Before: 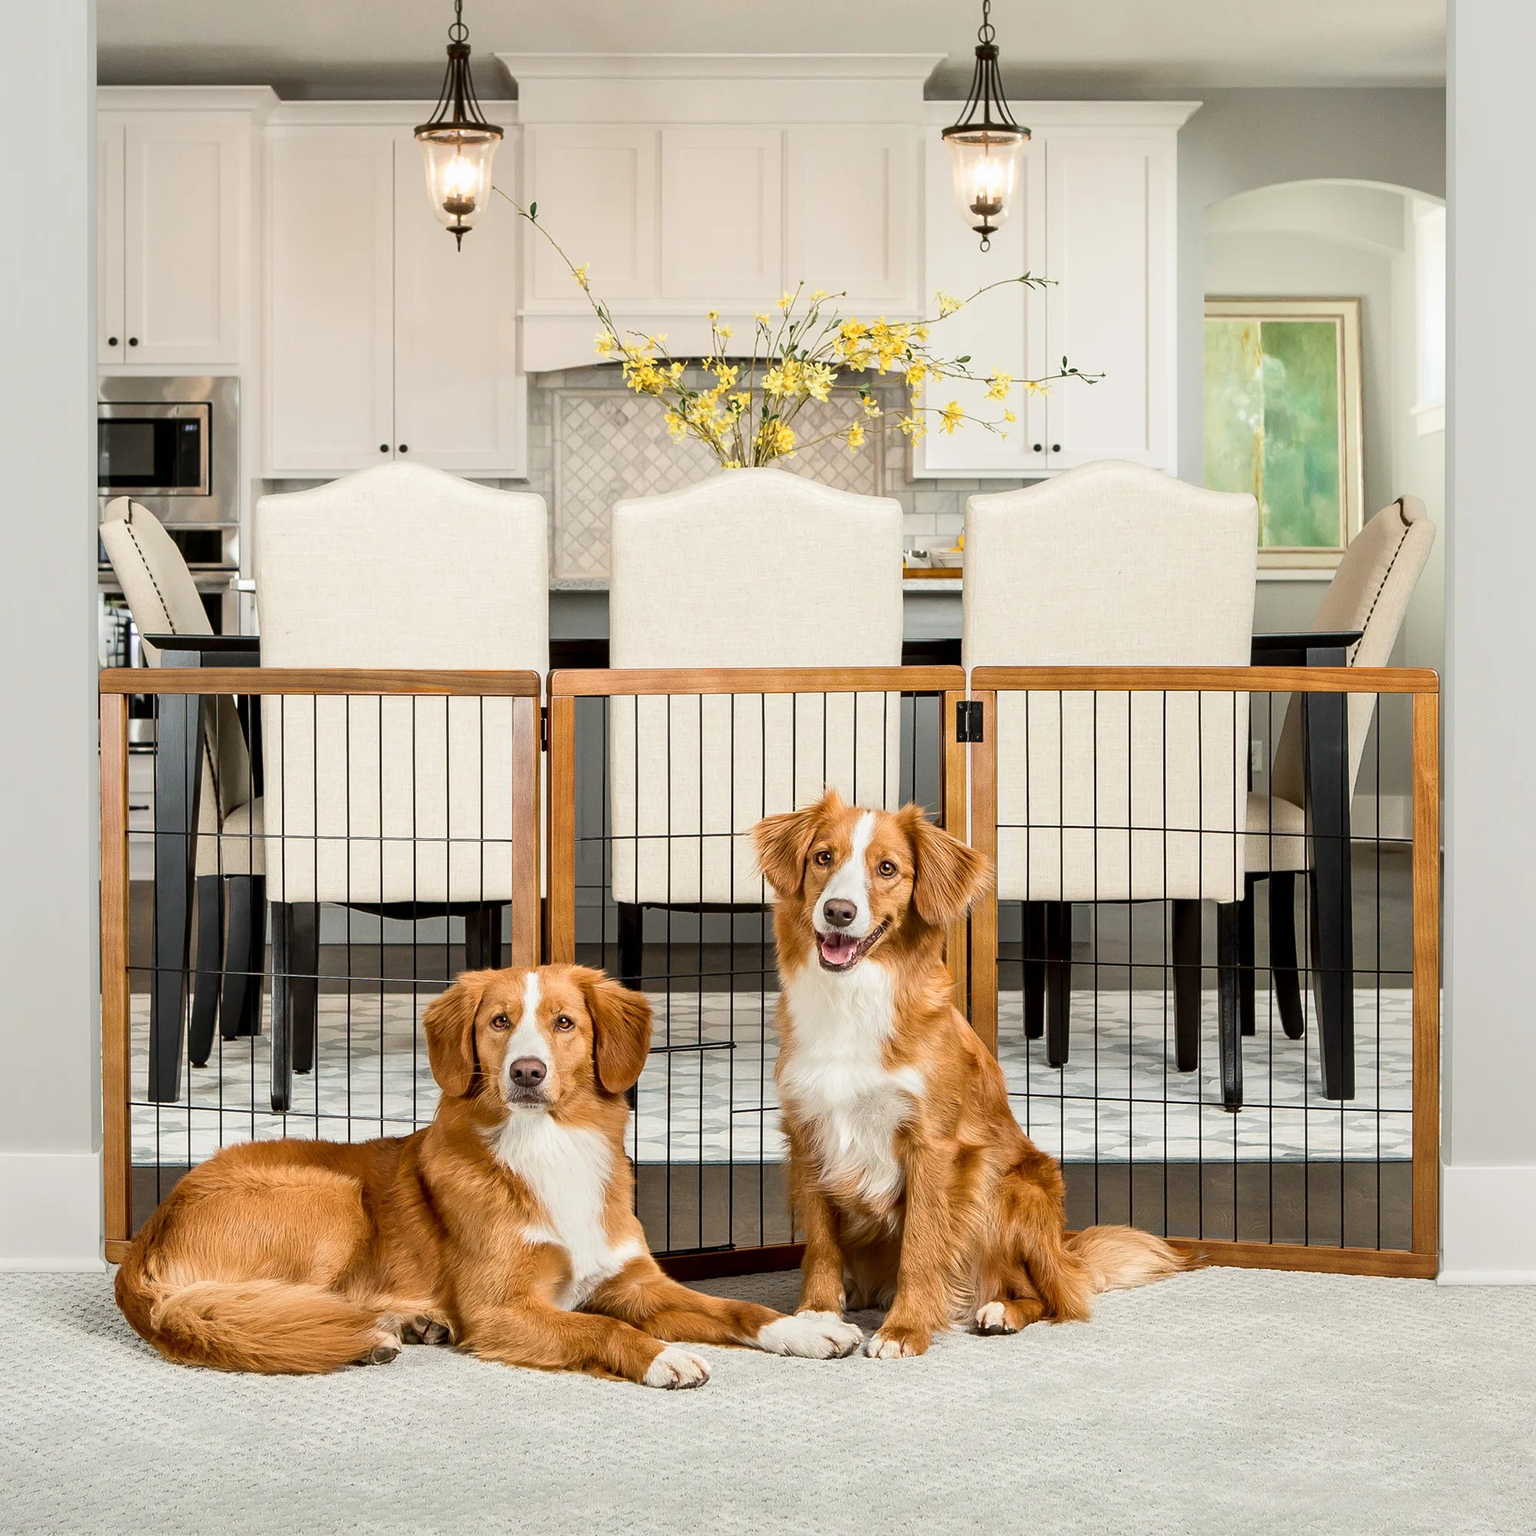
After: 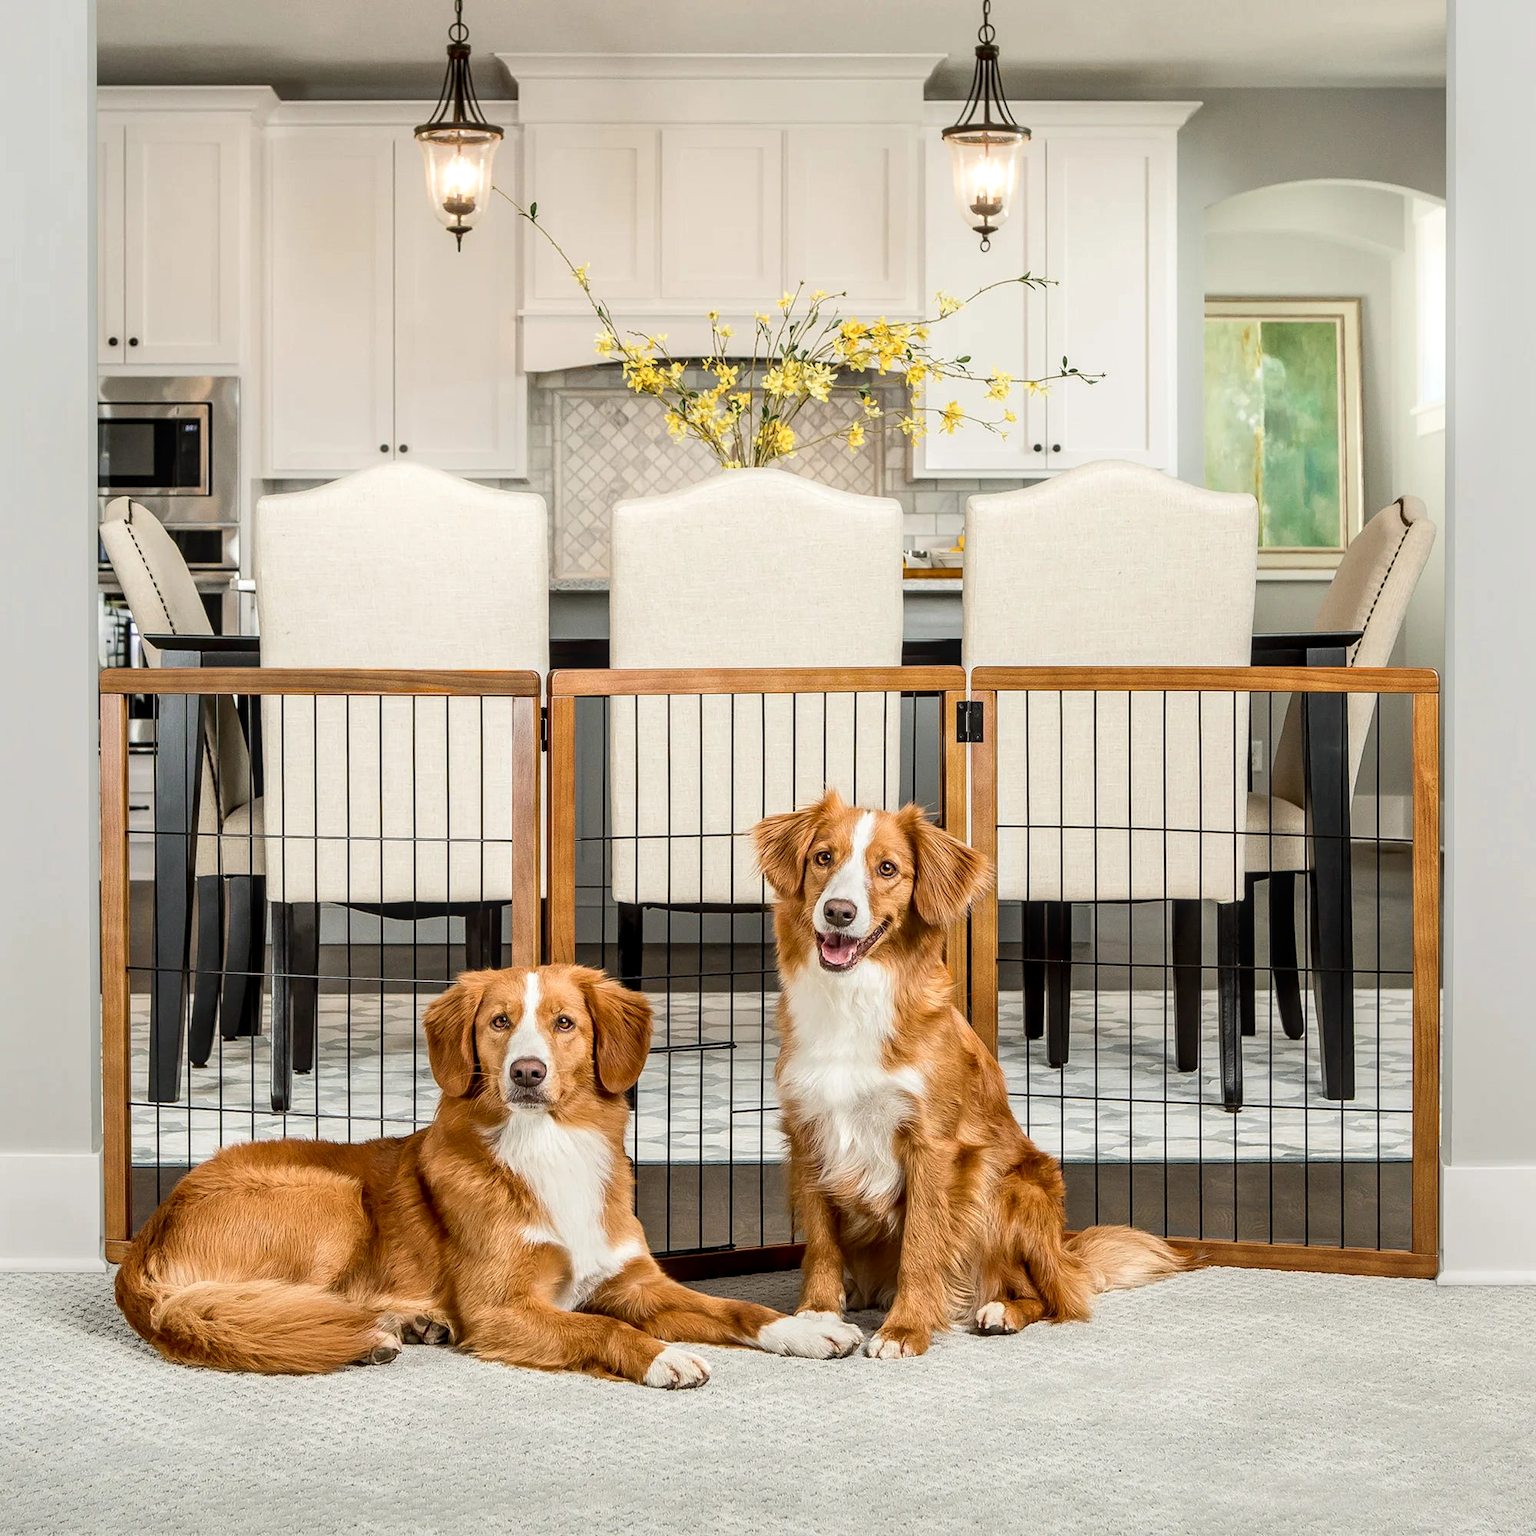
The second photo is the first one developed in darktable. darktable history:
local contrast: on, module defaults
bloom: size 9%, threshold 100%, strength 7%
